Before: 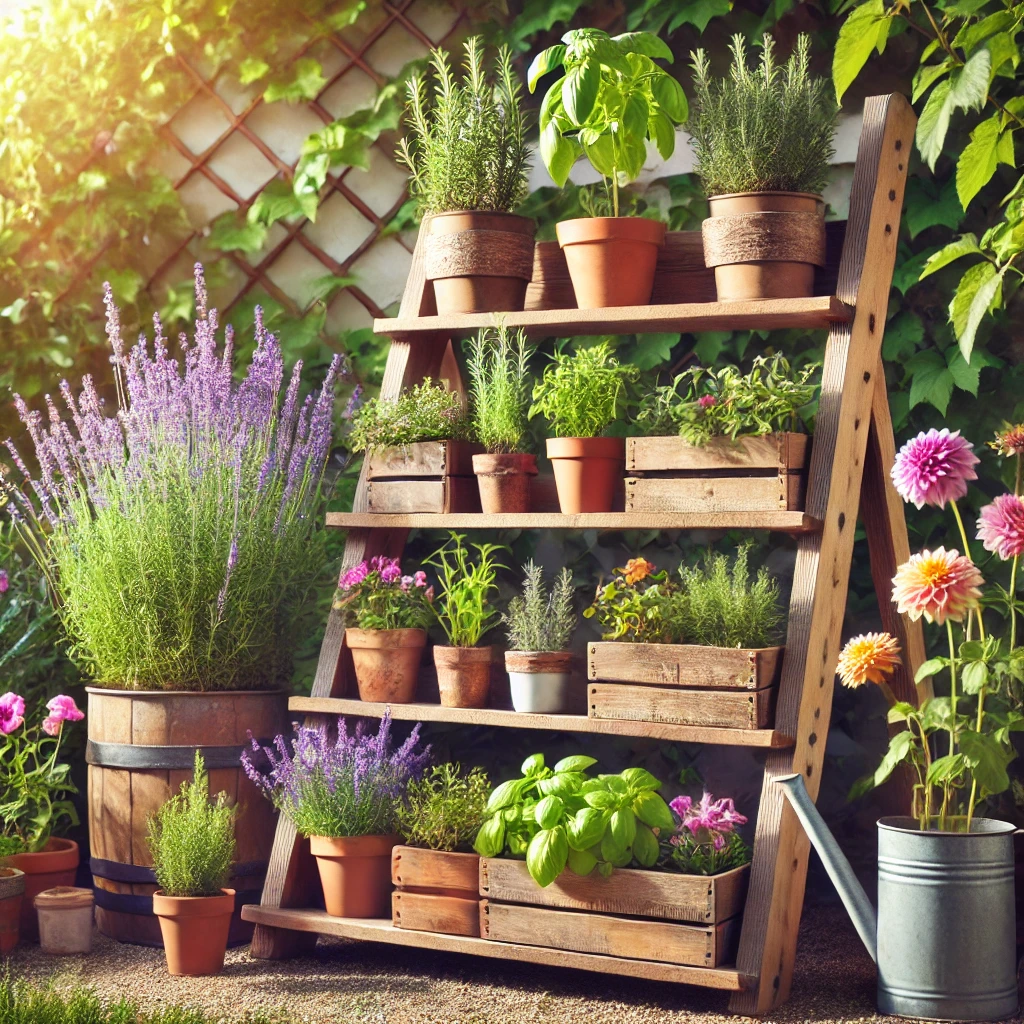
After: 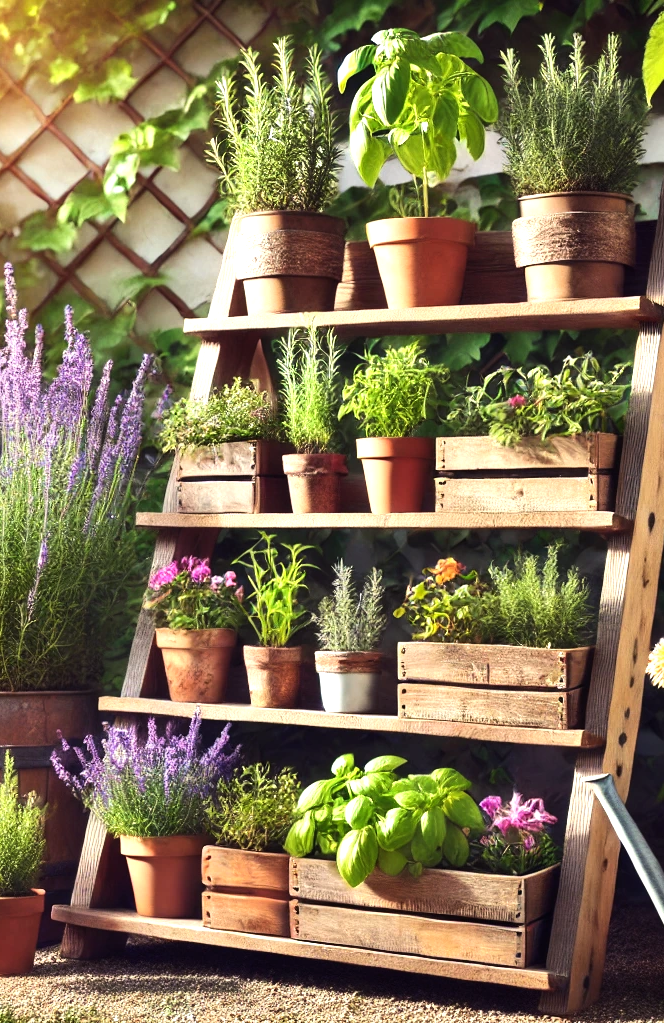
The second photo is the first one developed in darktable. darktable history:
exposure: exposure -0.115 EV, compensate highlight preservation false
tone equalizer: -8 EV -0.764 EV, -7 EV -0.667 EV, -6 EV -0.592 EV, -5 EV -0.386 EV, -3 EV 0.401 EV, -2 EV 0.6 EV, -1 EV 0.683 EV, +0 EV 0.738 EV, edges refinement/feathering 500, mask exposure compensation -1.57 EV, preserve details no
crop and rotate: left 18.623%, right 16.524%
